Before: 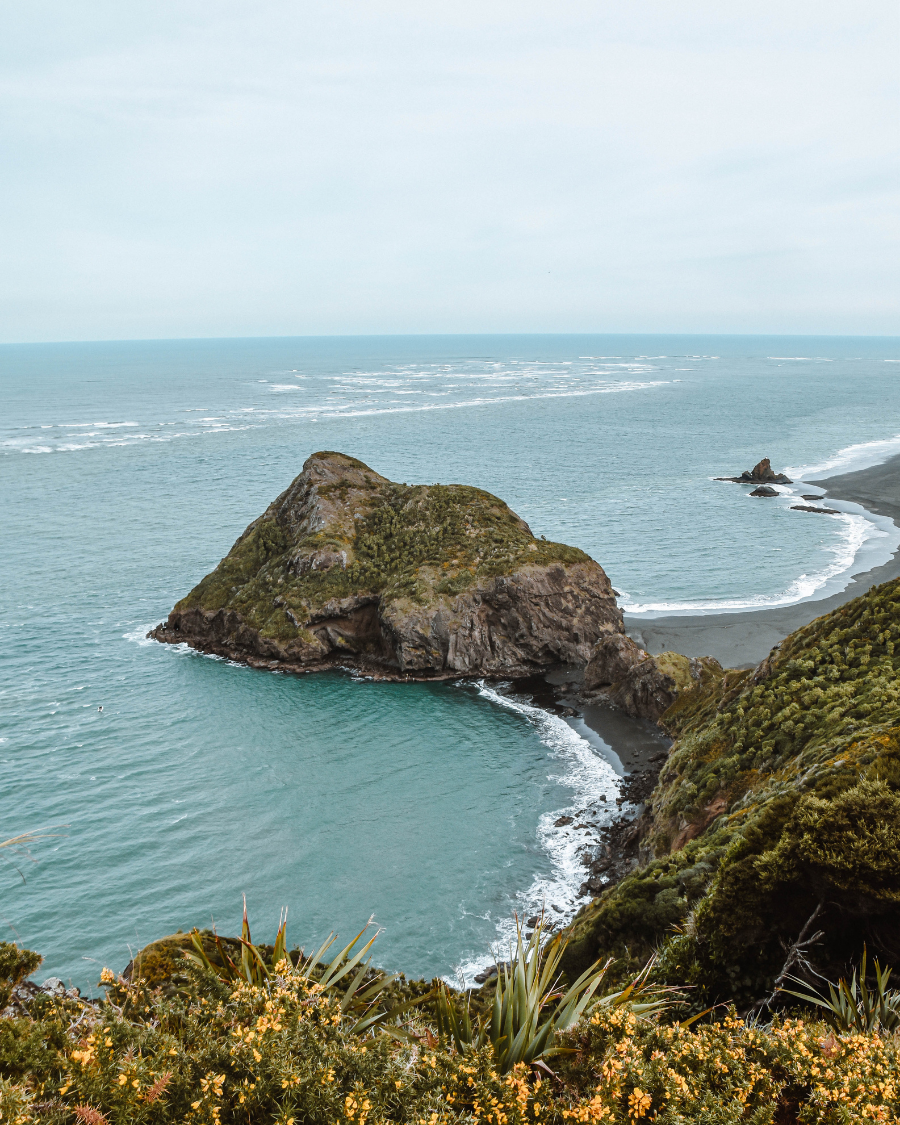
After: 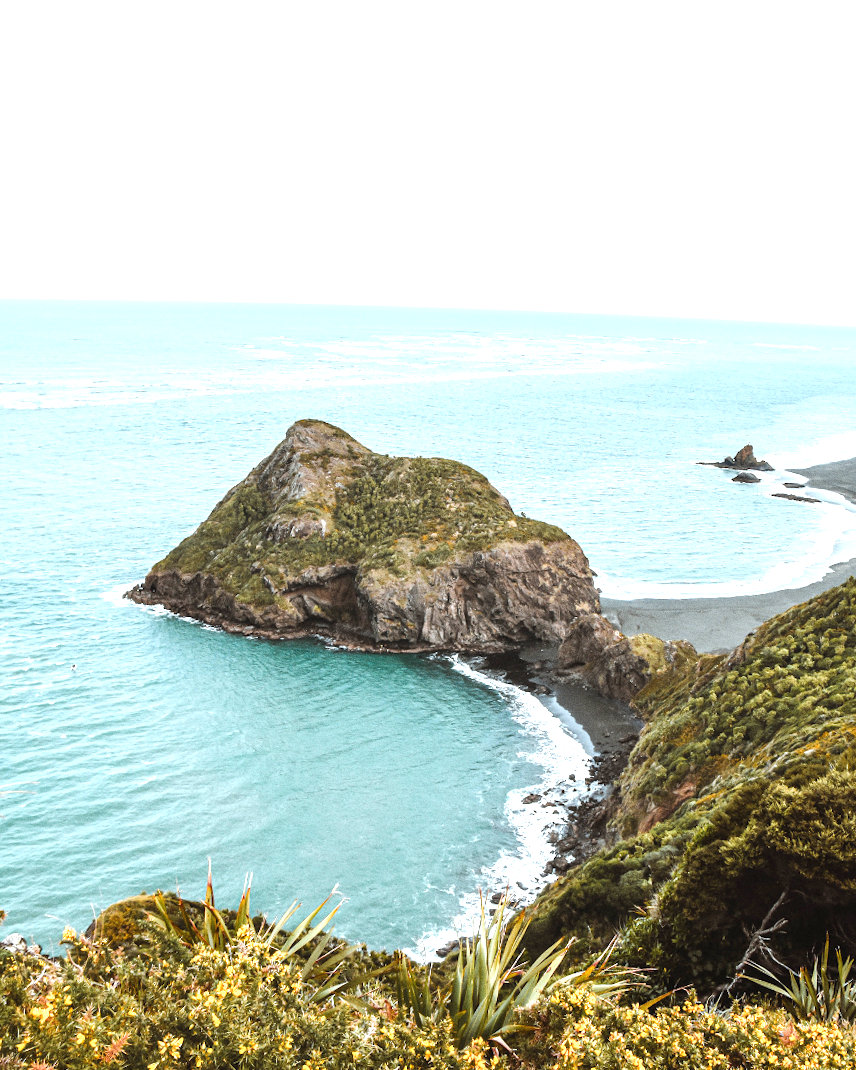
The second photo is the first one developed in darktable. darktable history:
exposure: black level correction 0, exposure 1.1 EV, compensate highlight preservation false
grain: coarseness 0.47 ISO
white balance: red 1, blue 1
crop and rotate: angle -2.38°
